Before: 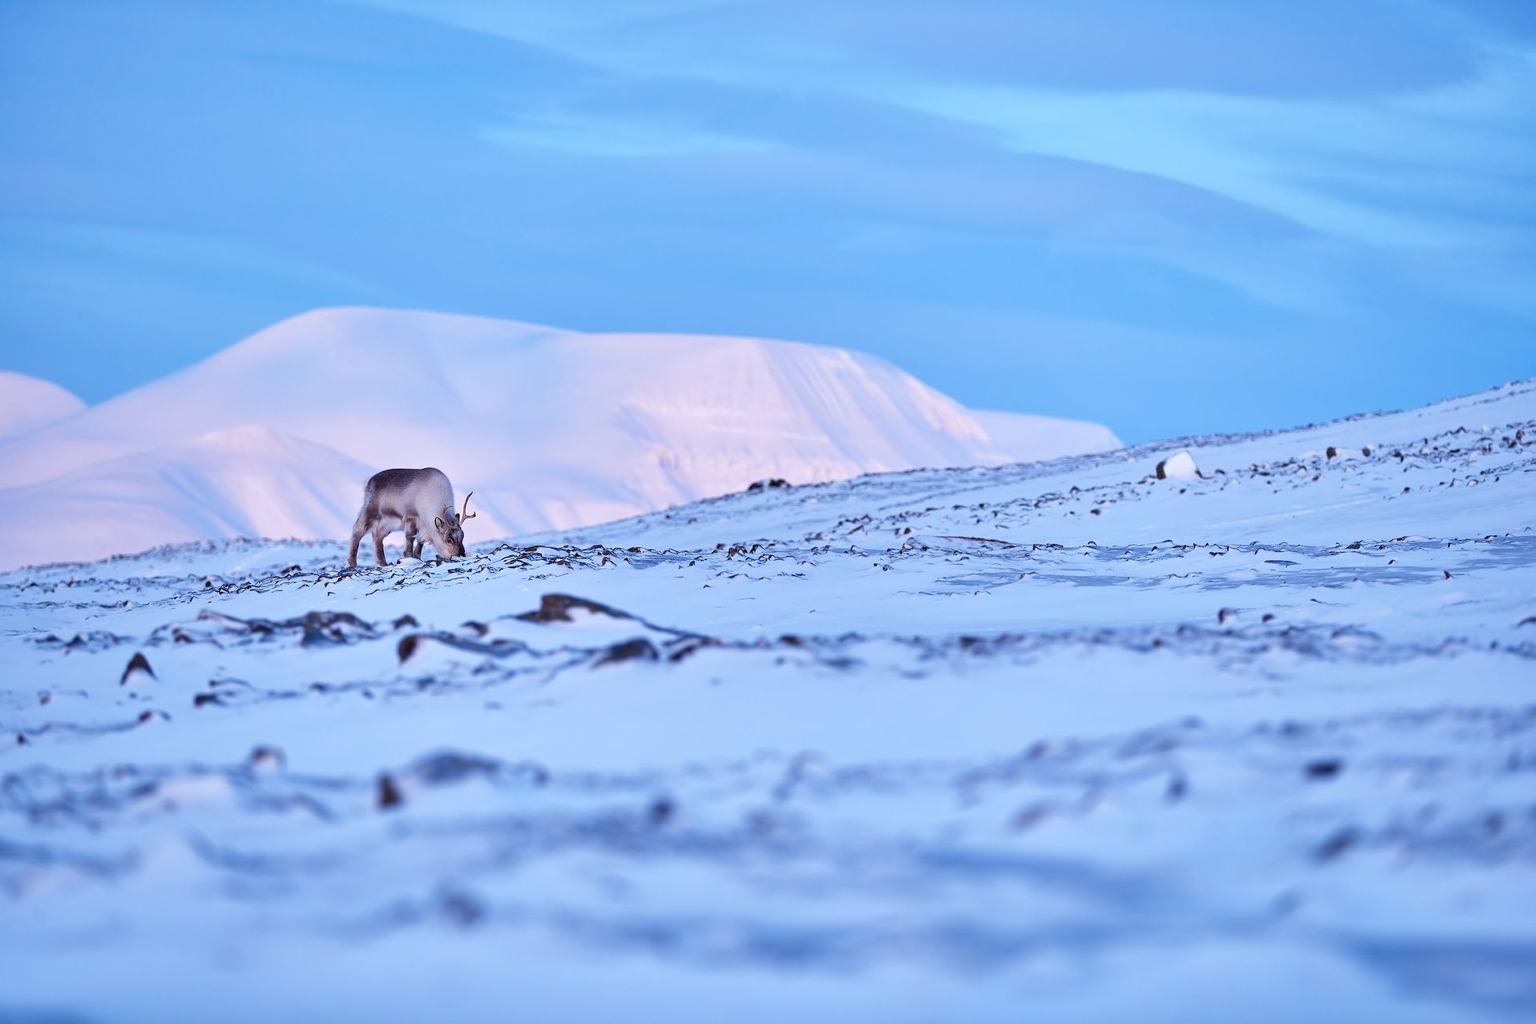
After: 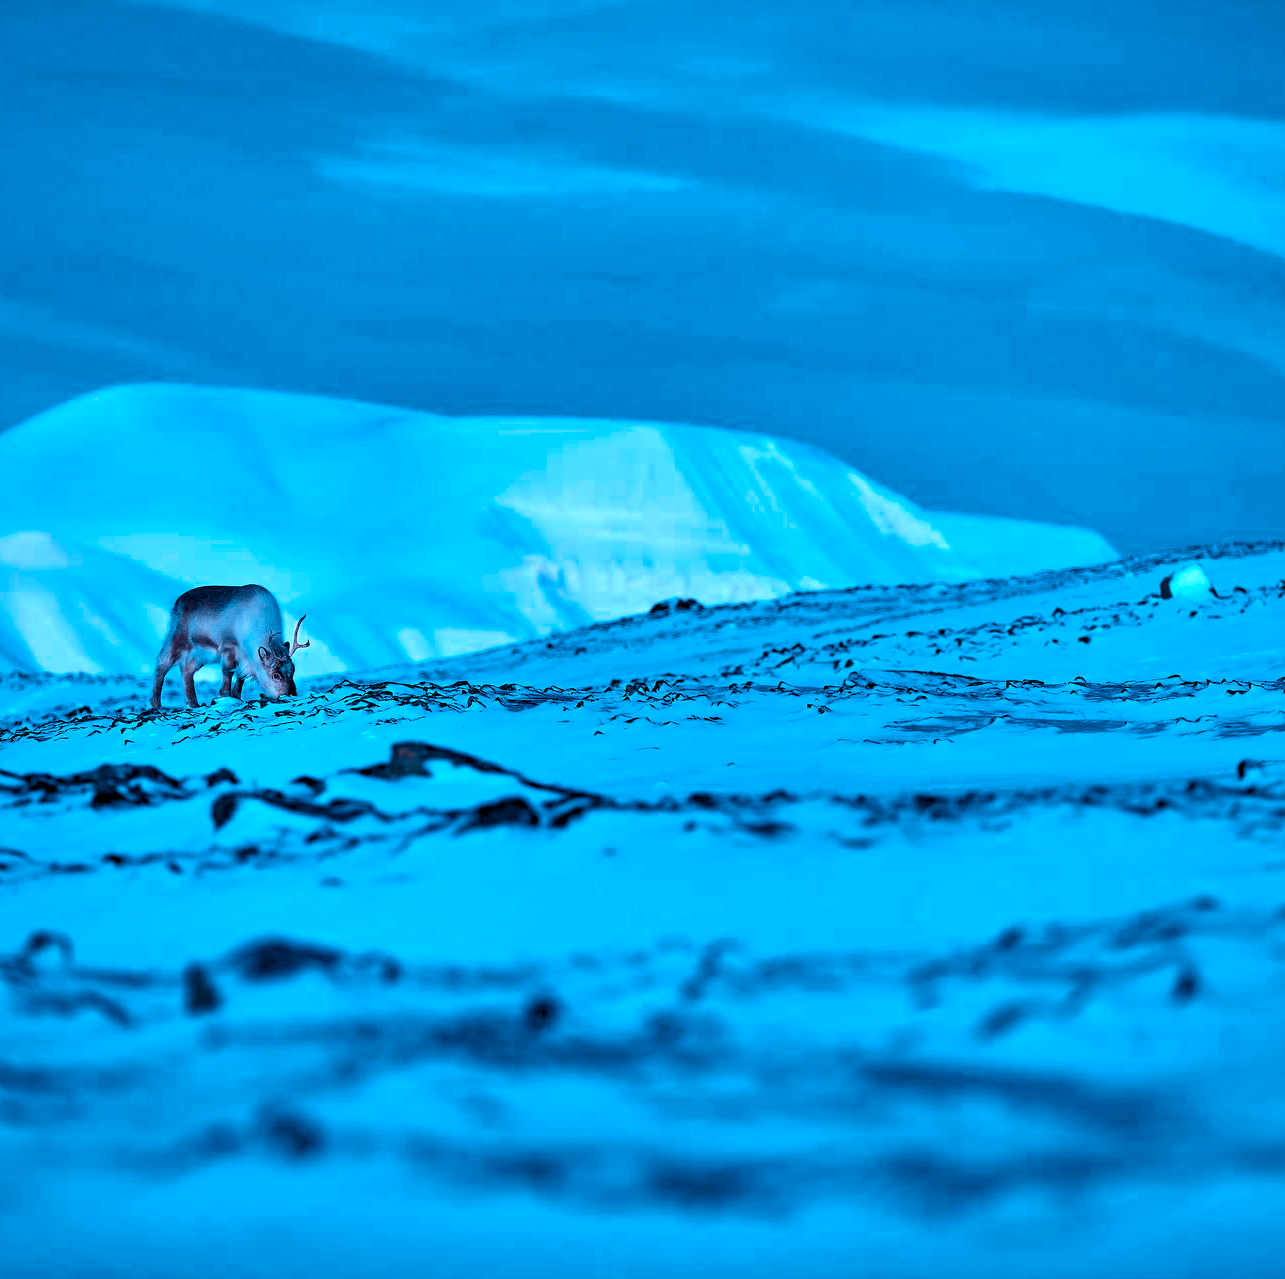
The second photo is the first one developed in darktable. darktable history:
crop and rotate: left 14.882%, right 18.181%
contrast brightness saturation: contrast 0.115, saturation -0.171
color calibration: output R [1.422, -0.35, -0.252, 0], output G [-0.238, 1.259, -0.084, 0], output B [-0.081, -0.196, 1.58, 0], output brightness [0.49, 0.671, -0.57, 0], illuminant custom, x 0.368, y 0.373, temperature 4333.02 K
exposure: black level correction 0, compensate highlight preservation false
